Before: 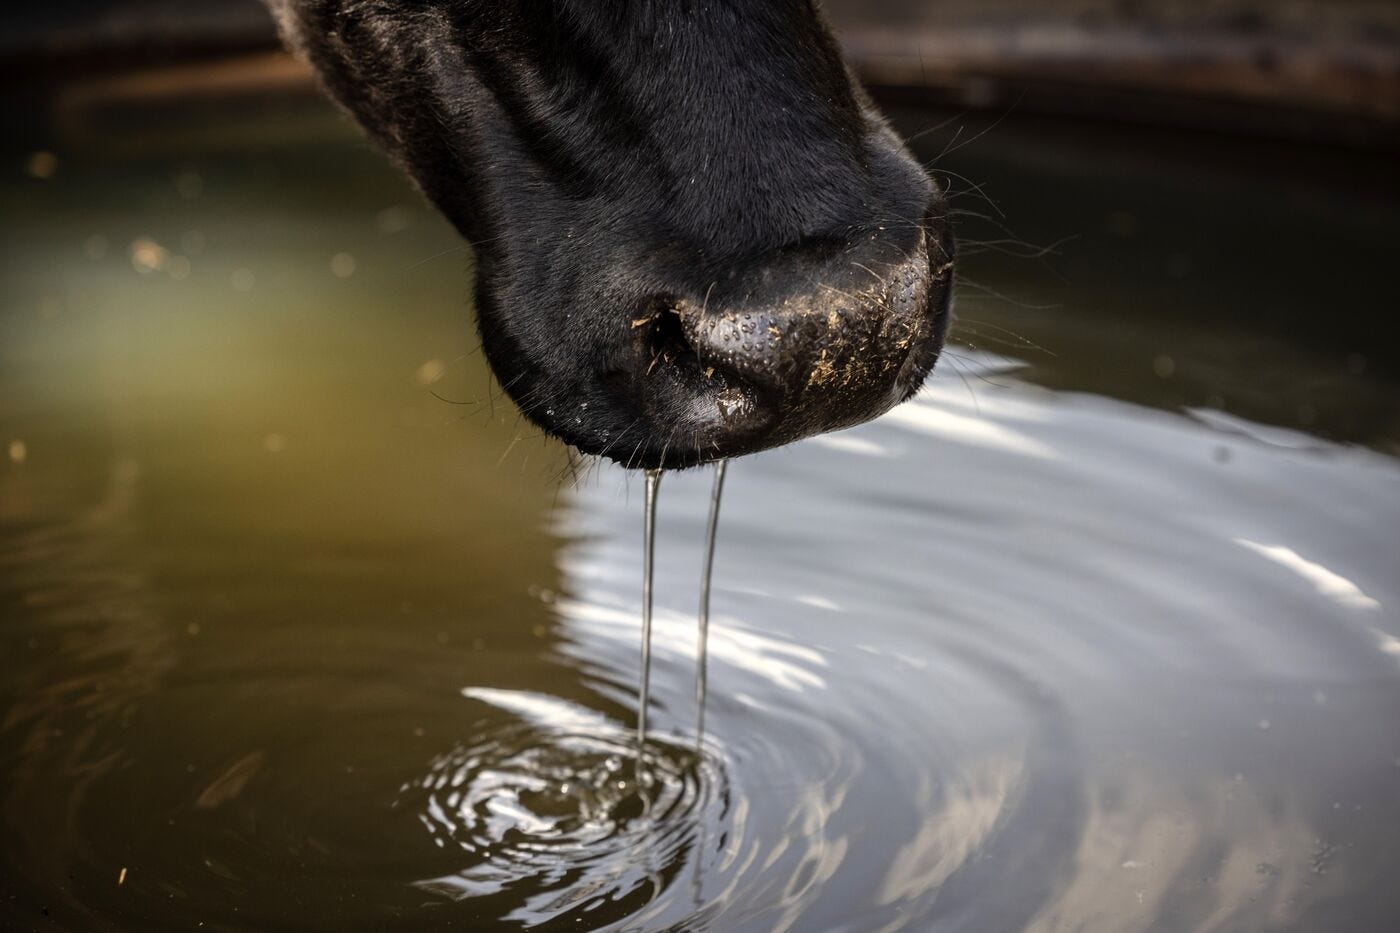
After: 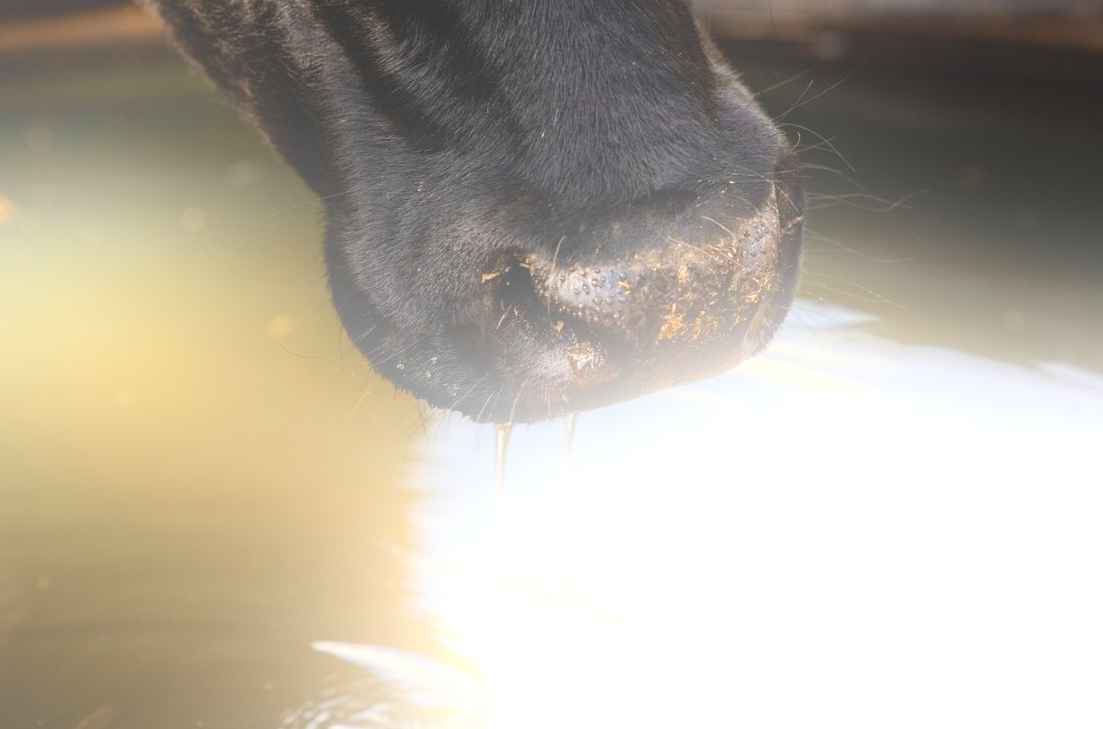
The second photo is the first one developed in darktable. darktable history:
bloom: size 25%, threshold 5%, strength 90%
crop and rotate: left 10.77%, top 5.1%, right 10.41%, bottom 16.76%
